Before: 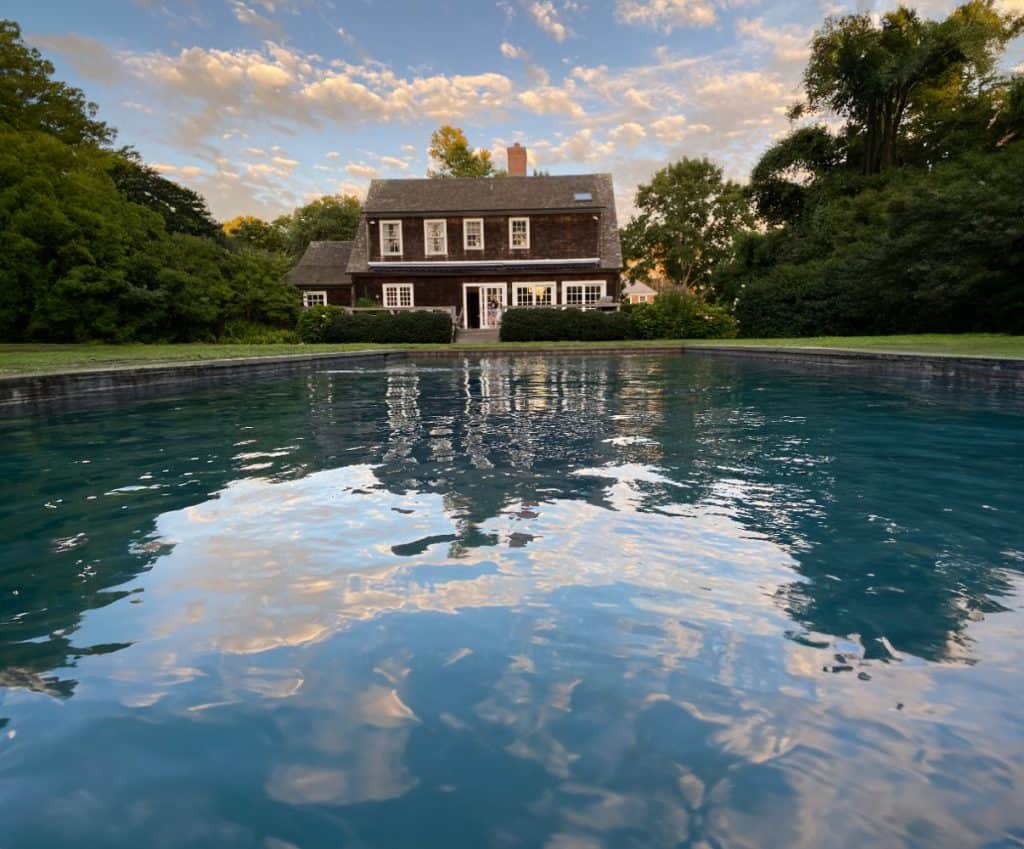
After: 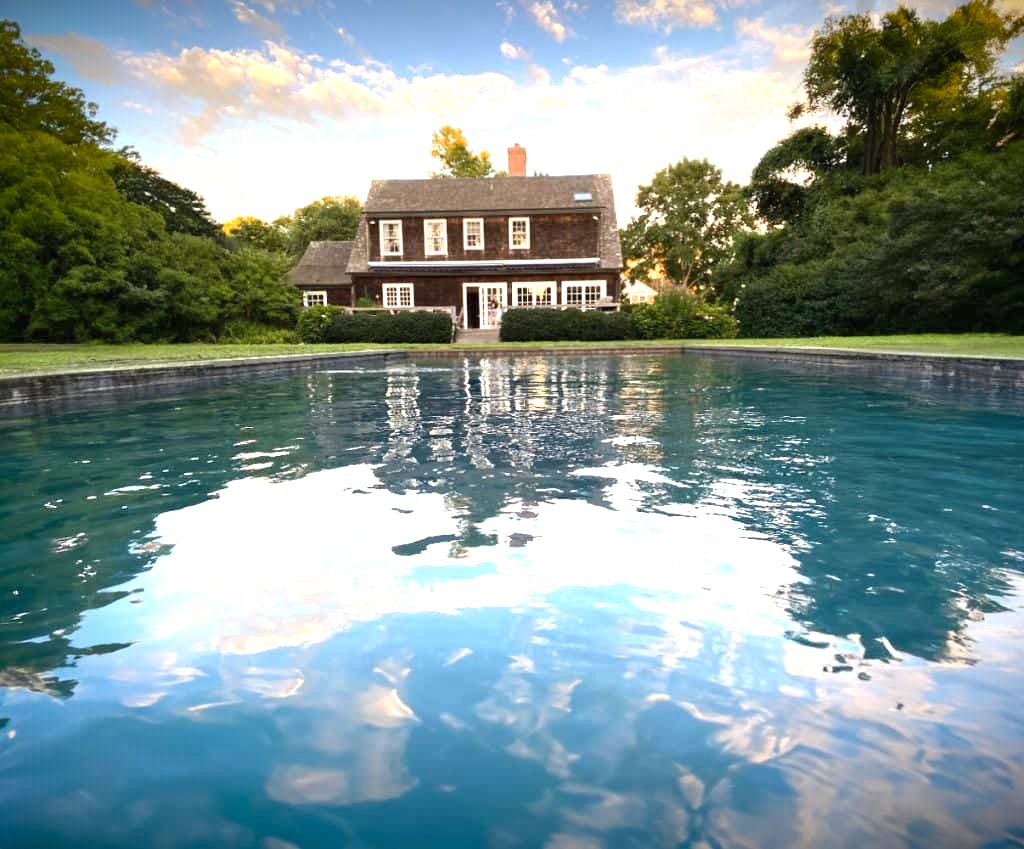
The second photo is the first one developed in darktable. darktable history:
vignetting: fall-off start 98.29%, fall-off radius 100%, brightness -1, saturation 0.5, width/height ratio 1.428
exposure: black level correction 0, exposure 1.35 EV, compensate exposure bias true, compensate highlight preservation false
